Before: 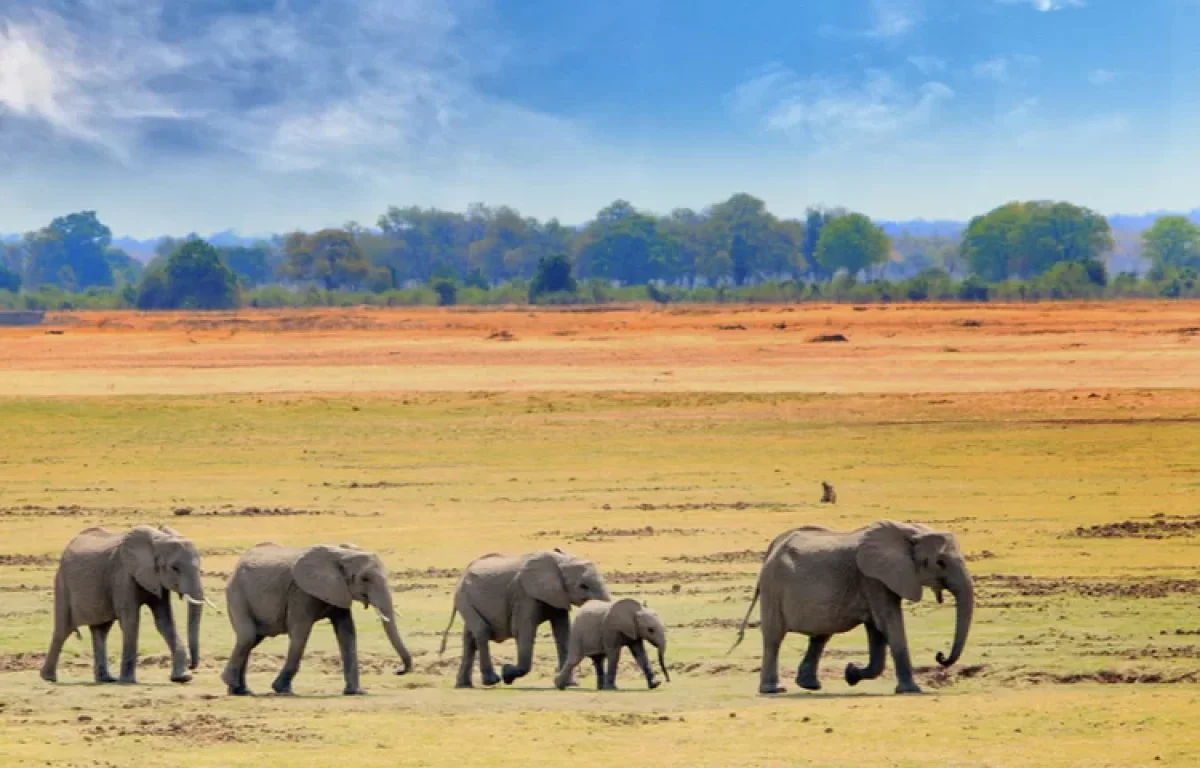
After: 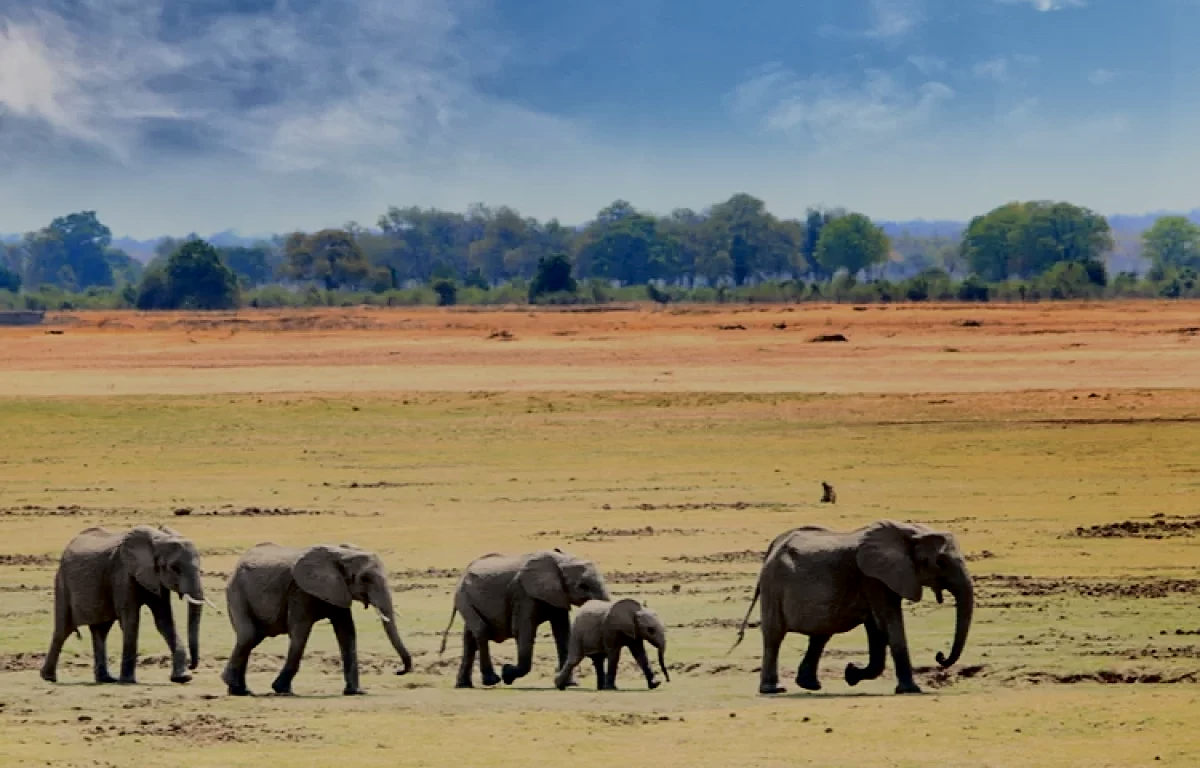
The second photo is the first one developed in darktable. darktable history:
exposure: exposure -0.959 EV, compensate highlight preservation false
tone curve: curves: ch0 [(0, 0) (0.003, 0) (0.011, 0.001) (0.025, 0.003) (0.044, 0.005) (0.069, 0.012) (0.1, 0.023) (0.136, 0.039) (0.177, 0.088) (0.224, 0.15) (0.277, 0.239) (0.335, 0.334) (0.399, 0.43) (0.468, 0.526) (0.543, 0.621) (0.623, 0.711) (0.709, 0.791) (0.801, 0.87) (0.898, 0.949) (1, 1)], color space Lab, independent channels, preserve colors none
sharpen: amount 0.218
filmic rgb: black relative exposure -16 EV, white relative exposure 4.91 EV, hardness 6.22, iterations of high-quality reconstruction 0
